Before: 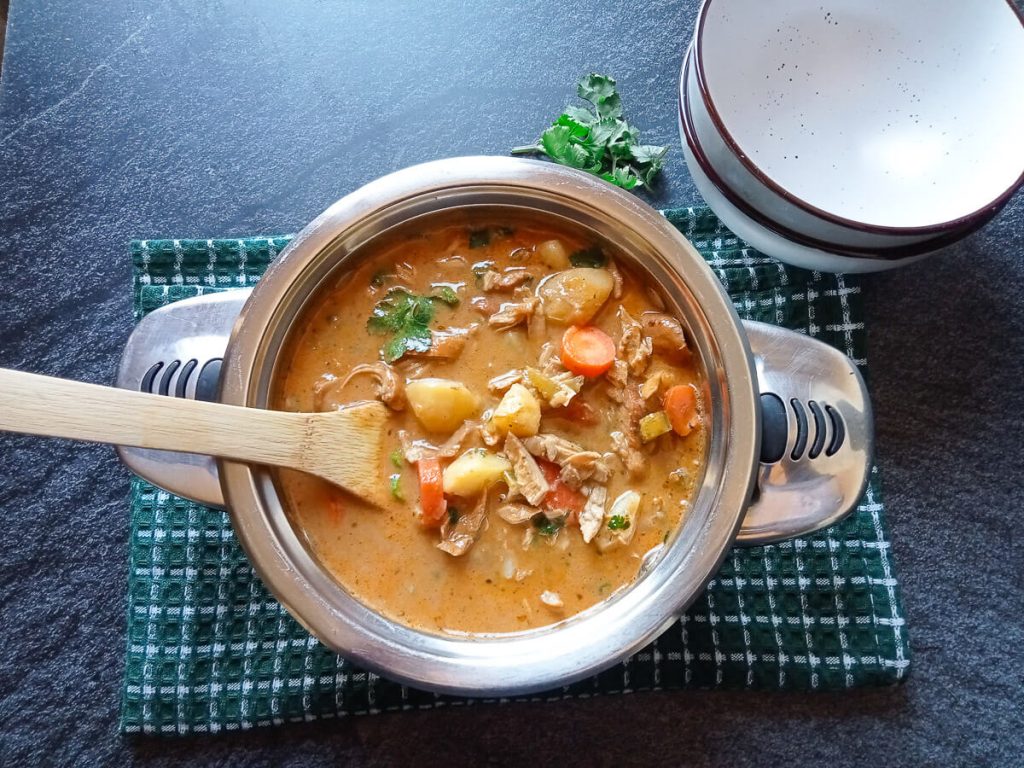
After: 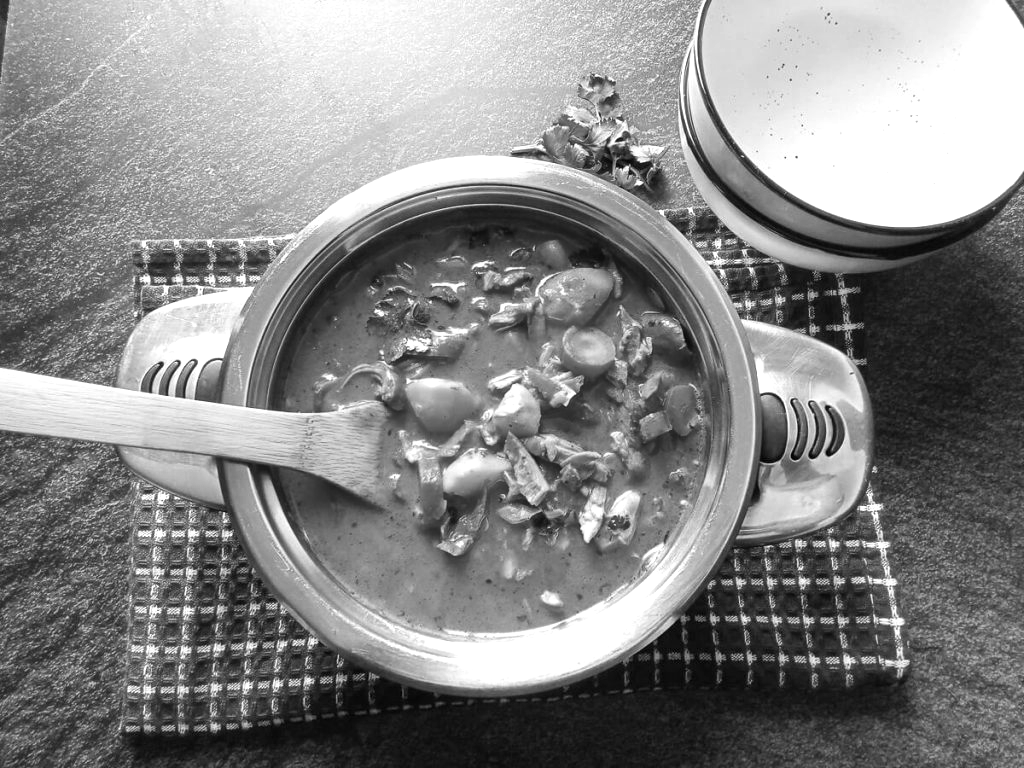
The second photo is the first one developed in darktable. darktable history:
color calibration: output gray [0.22, 0.42, 0.37, 0], gray › normalize channels true, illuminant same as pipeline (D50), adaptation XYZ, x 0.346, y 0.359, gamut compression 0
white balance: red 0.766, blue 1.537
